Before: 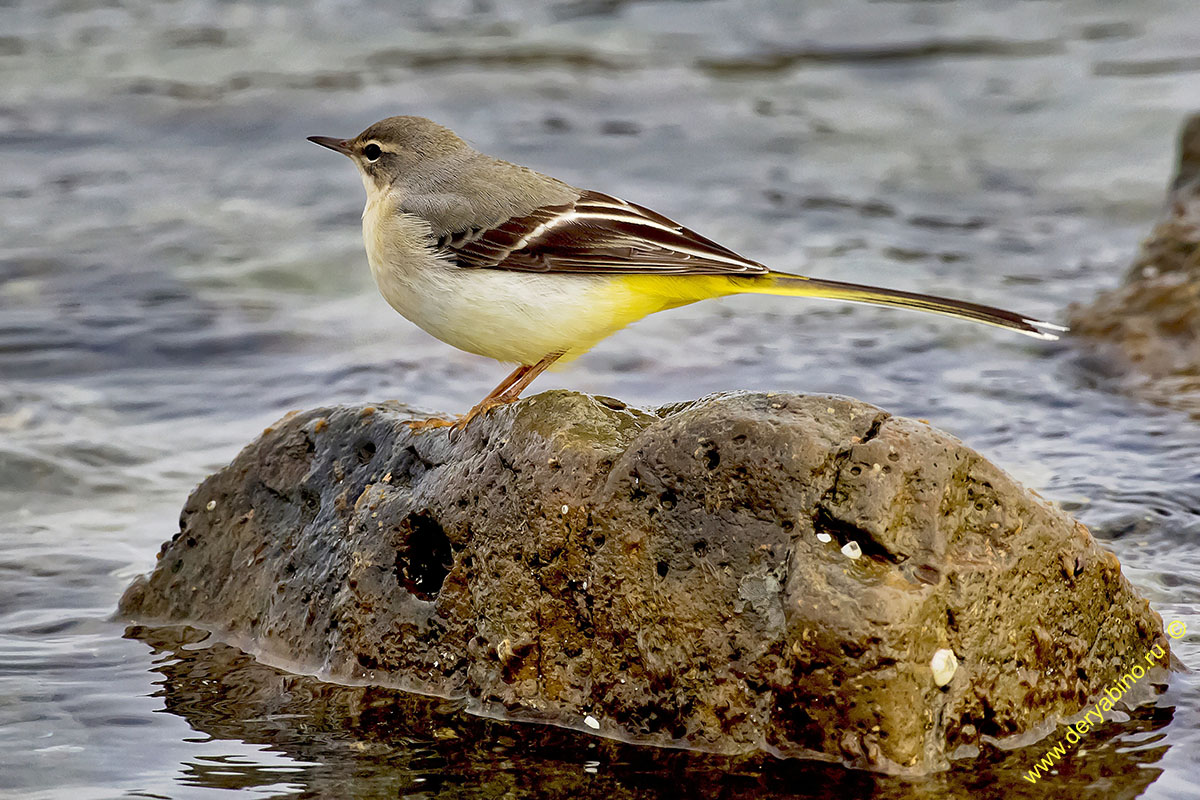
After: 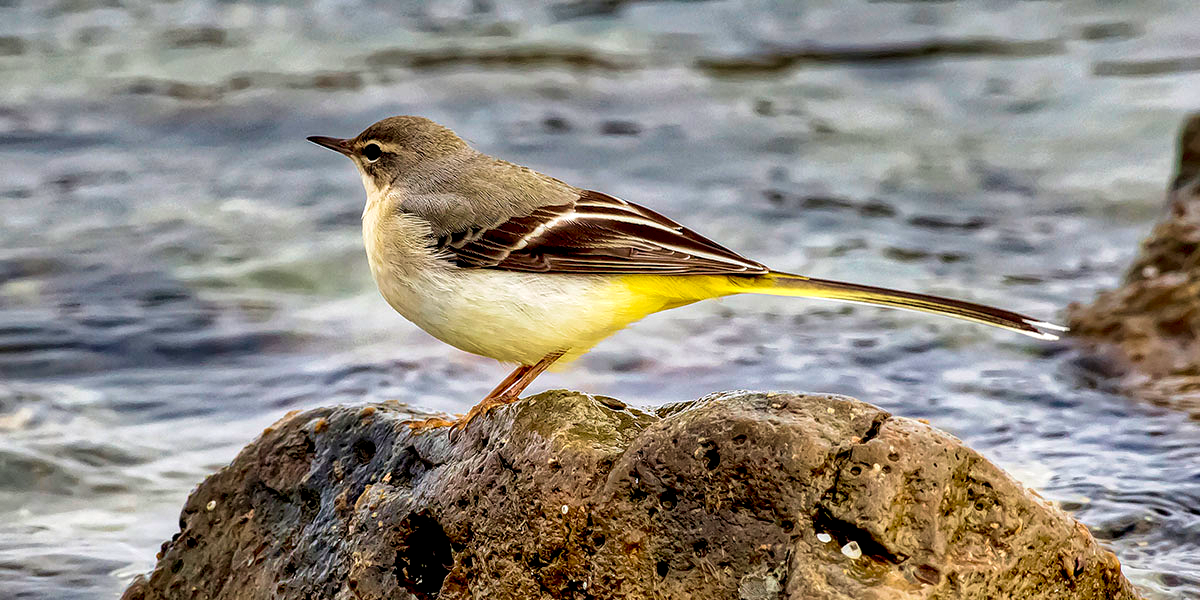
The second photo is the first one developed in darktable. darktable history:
velvia: strength 39.03%
crop: bottom 24.978%
local contrast: highlights 60%, shadows 60%, detail 160%
